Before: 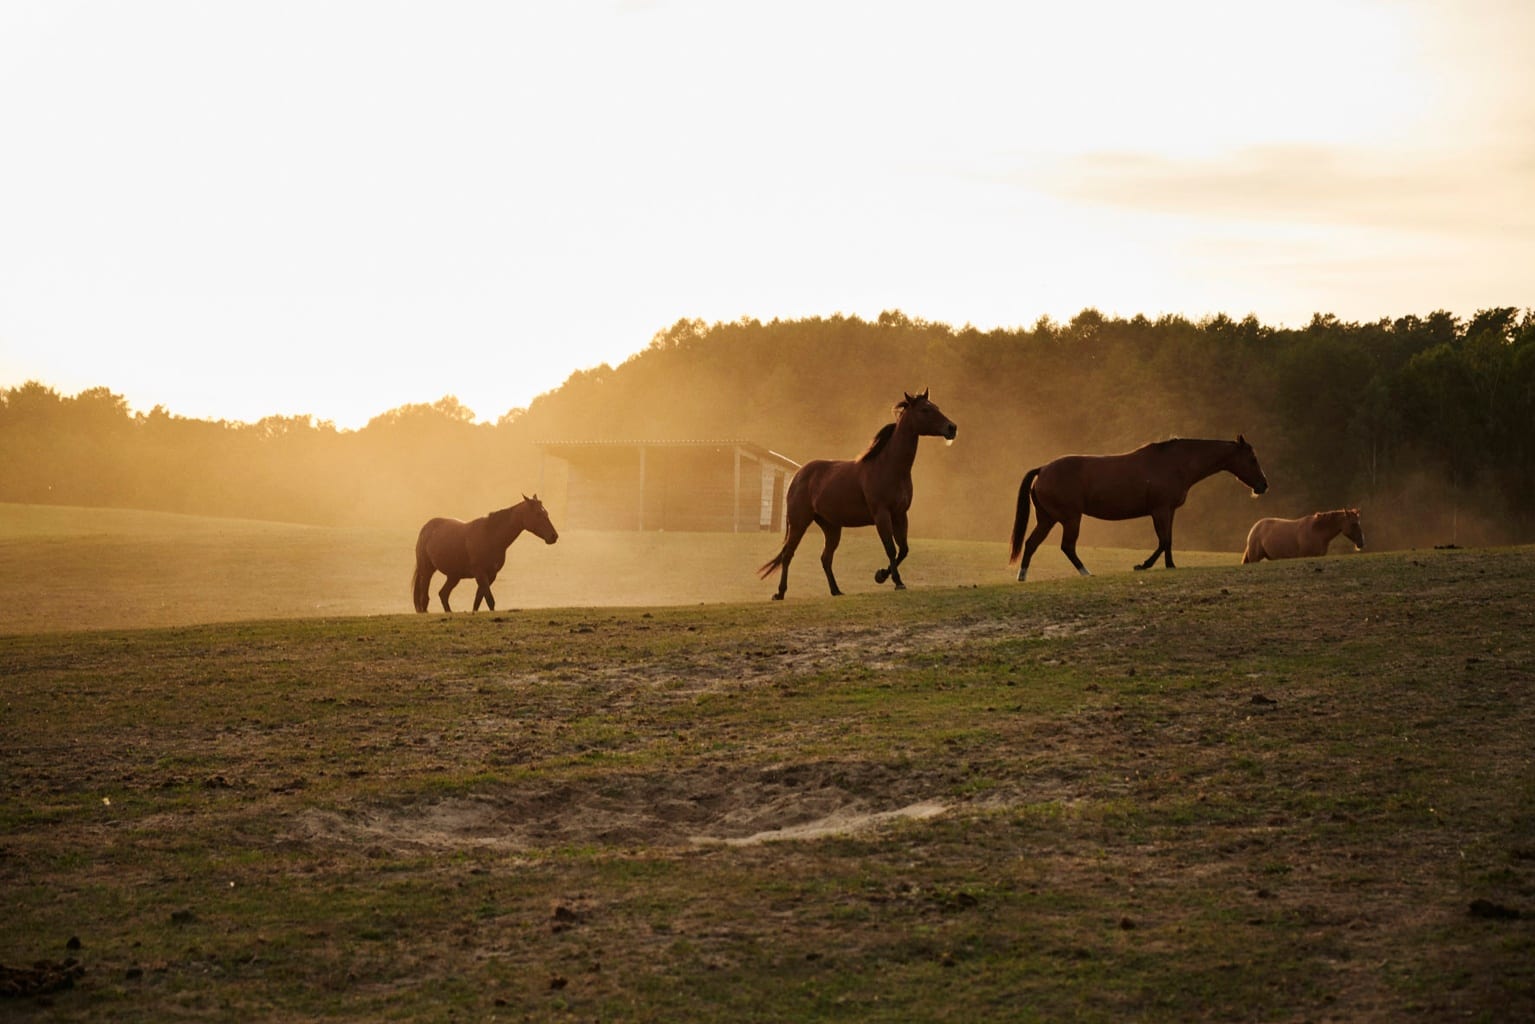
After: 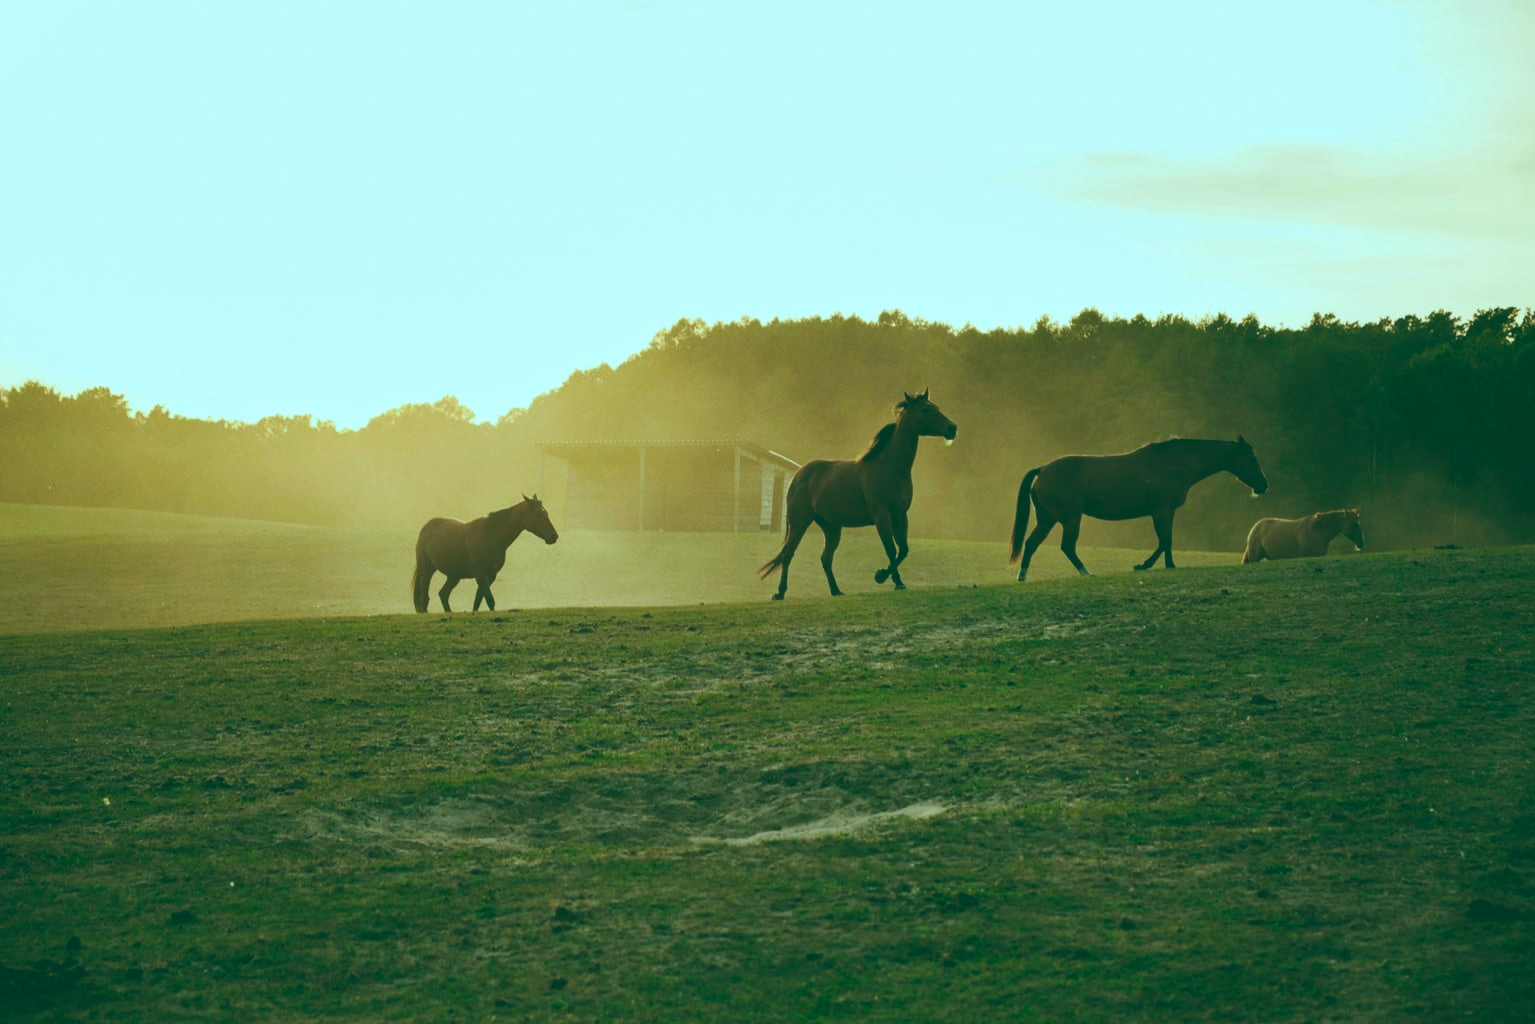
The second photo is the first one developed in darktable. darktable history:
color balance rgb: shadows lift › chroma 11.71%, shadows lift › hue 133.46°, power › chroma 2.15%, power › hue 166.83°, highlights gain › chroma 4%, highlights gain › hue 200.2°, perceptual saturation grading › global saturation 18.05%
exposure: black level correction -0.025, exposure -0.117 EV, compensate highlight preservation false
